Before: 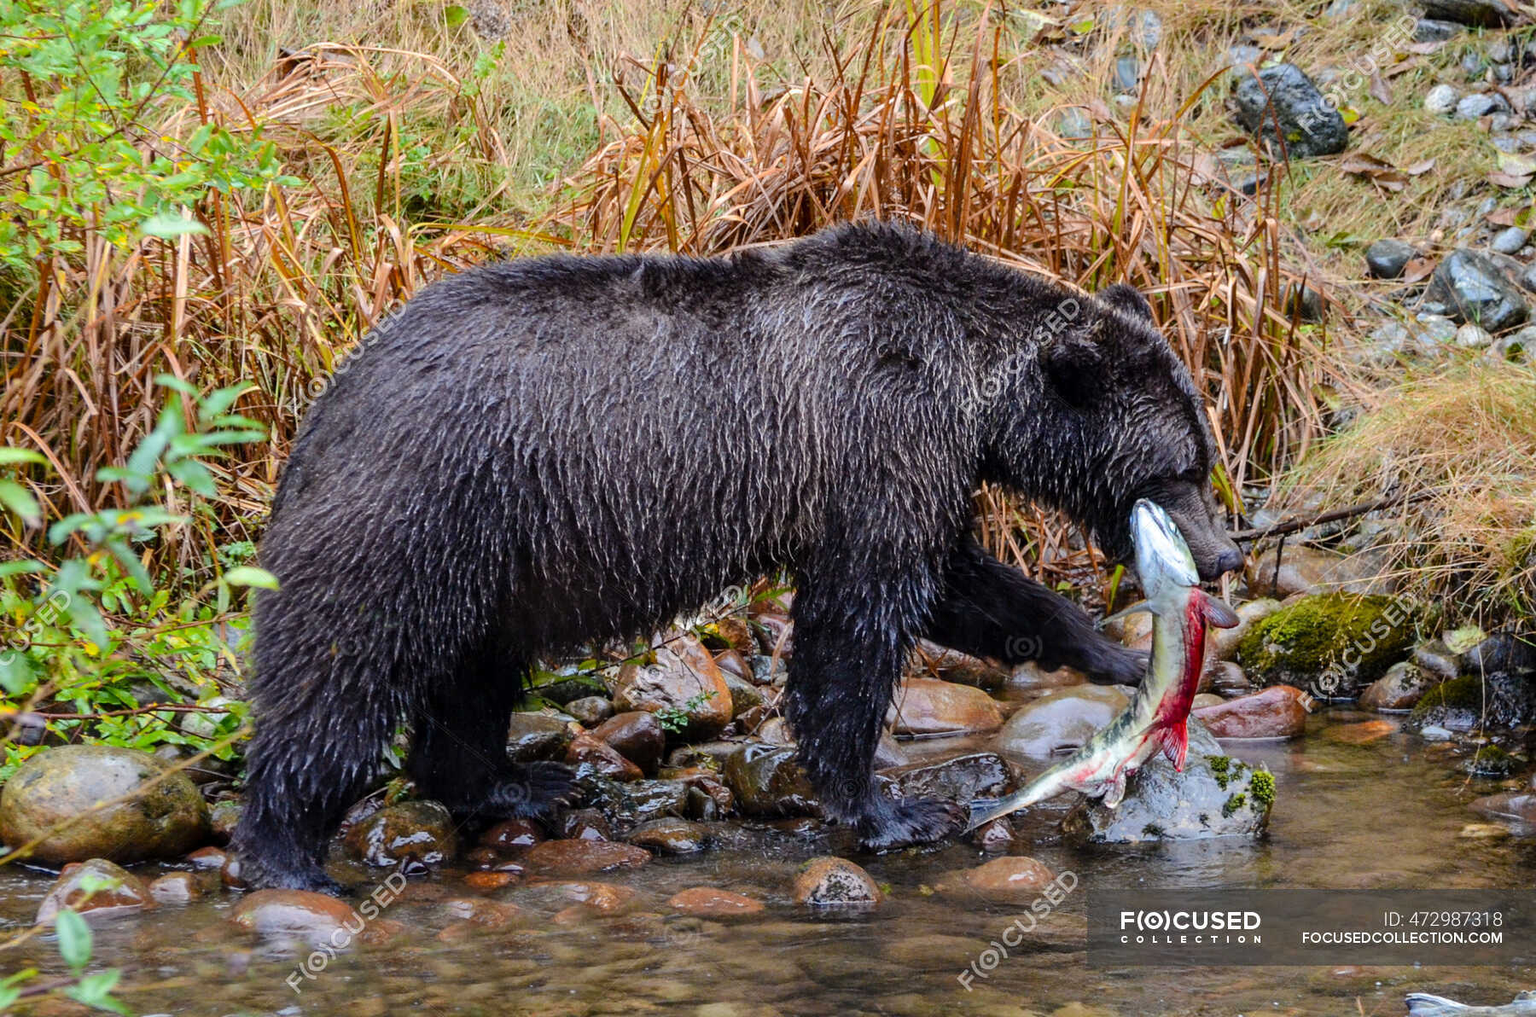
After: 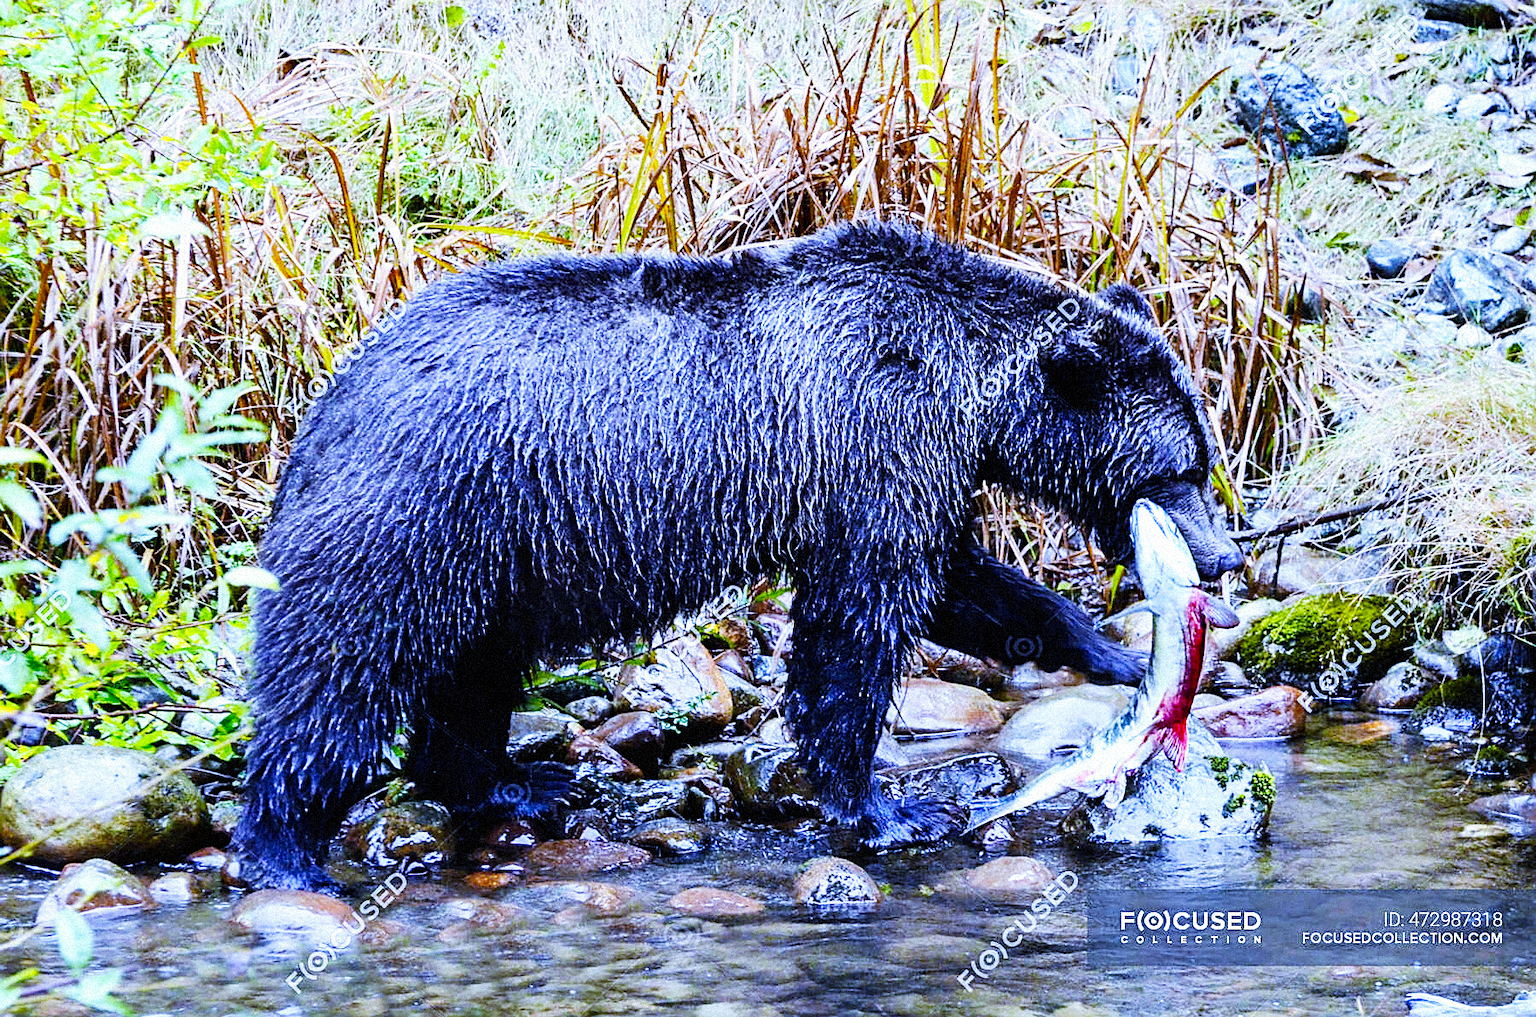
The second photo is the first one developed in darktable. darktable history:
white balance: red 0.766, blue 1.537
color correction: highlights b* 3
base curve: curves: ch0 [(0, 0) (0.007, 0.004) (0.027, 0.03) (0.046, 0.07) (0.207, 0.54) (0.442, 0.872) (0.673, 0.972) (1, 1)], preserve colors none
grain: mid-tones bias 0%
sharpen: on, module defaults
